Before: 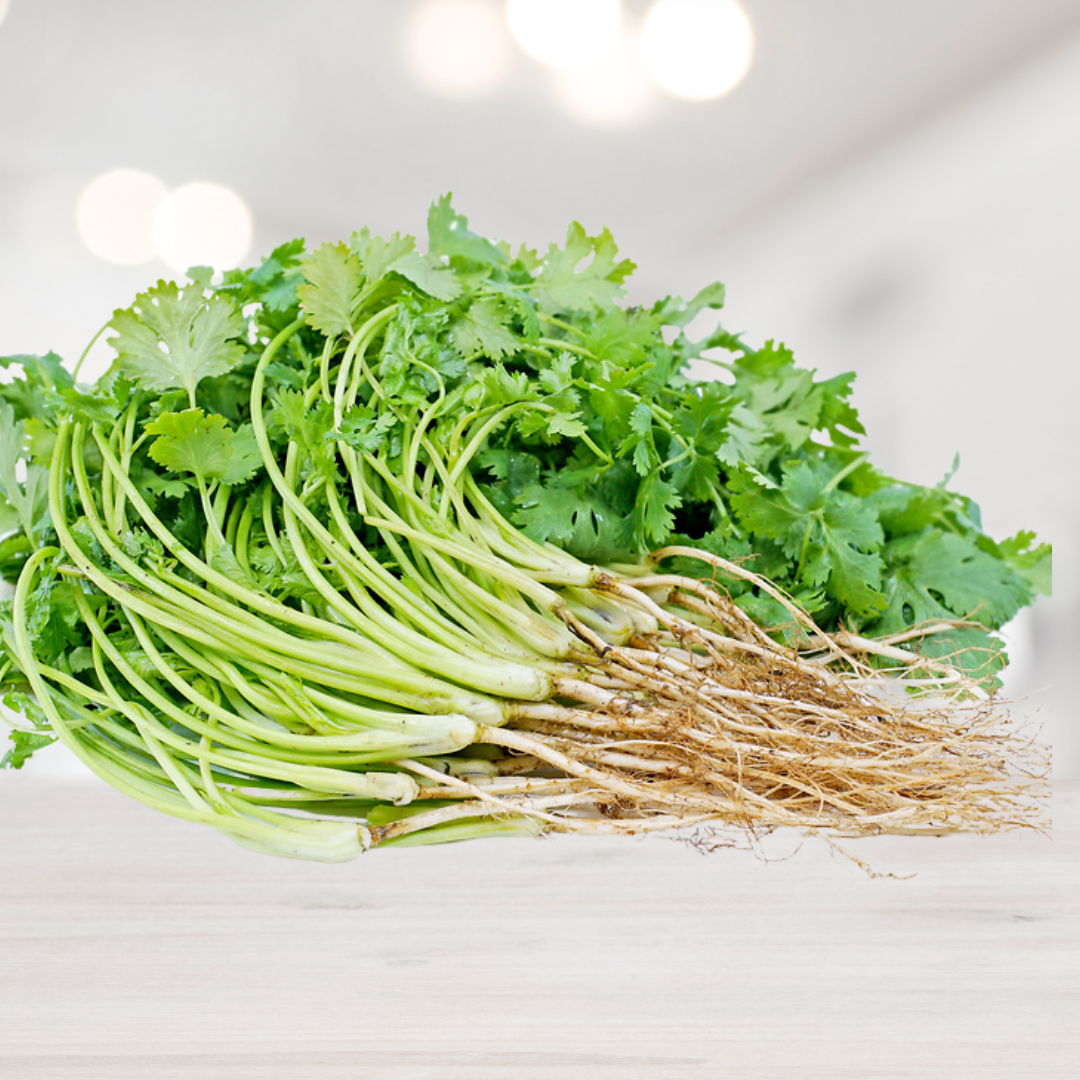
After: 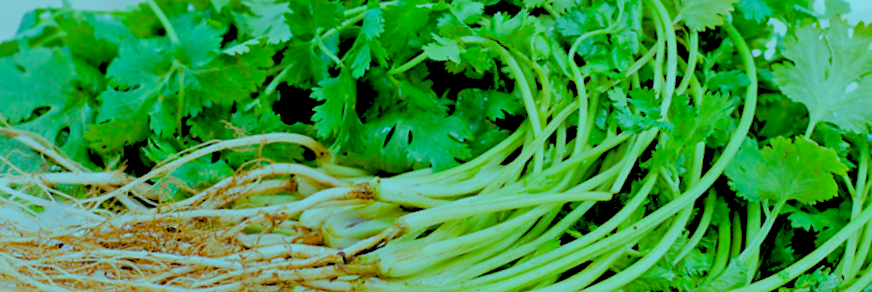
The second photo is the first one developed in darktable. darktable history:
color balance rgb: shadows lift › luminance -7.7%, shadows lift › chroma 2.13%, shadows lift › hue 165.27°, power › luminance -7.77%, power › chroma 1.34%, power › hue 330.55°, highlights gain › luminance -33.33%, highlights gain › chroma 5.68%, highlights gain › hue 217.2°, global offset › luminance -0.33%, global offset › chroma 0.11%, global offset › hue 165.27°, perceptual saturation grading › global saturation 27.72%, perceptual saturation grading › highlights -25%, perceptual saturation grading › mid-tones 25%, perceptual saturation grading › shadows 50%
crop and rotate: angle 16.12°, top 30.835%, bottom 35.653%
rgb levels: preserve colors sum RGB, levels [[0.038, 0.433, 0.934], [0, 0.5, 1], [0, 0.5, 1]]
